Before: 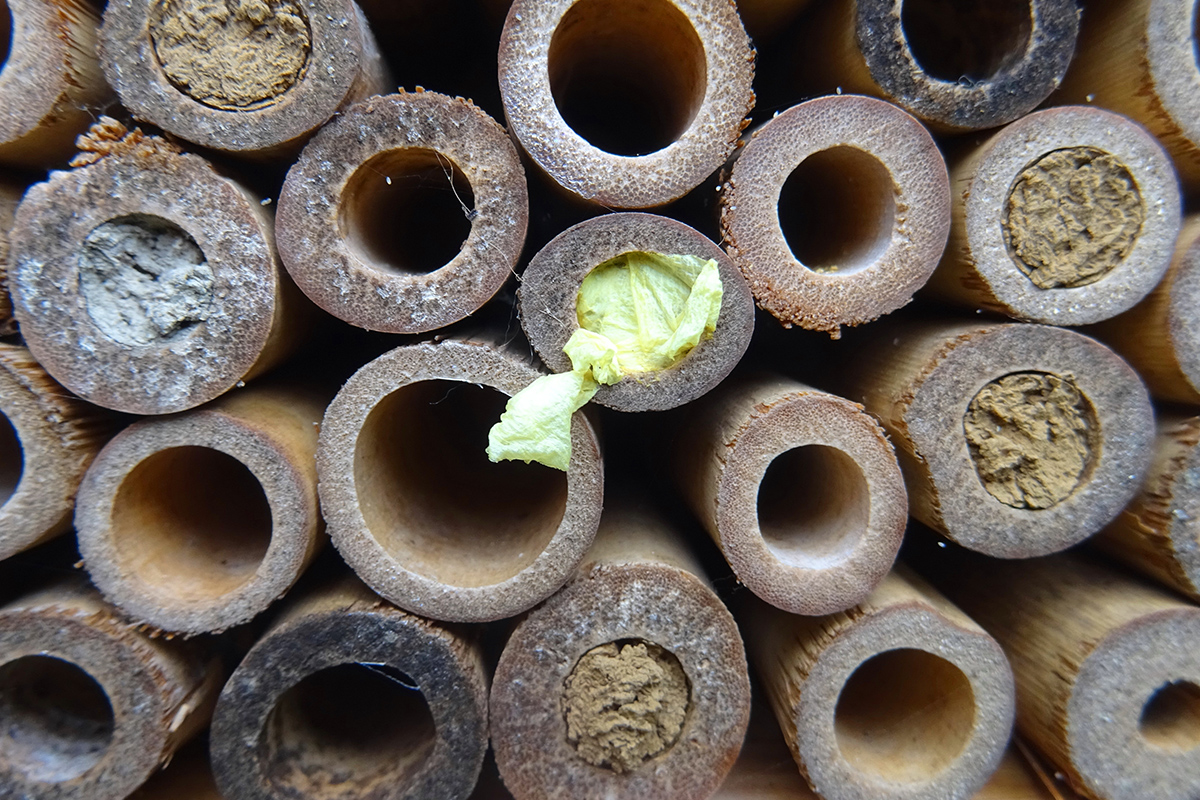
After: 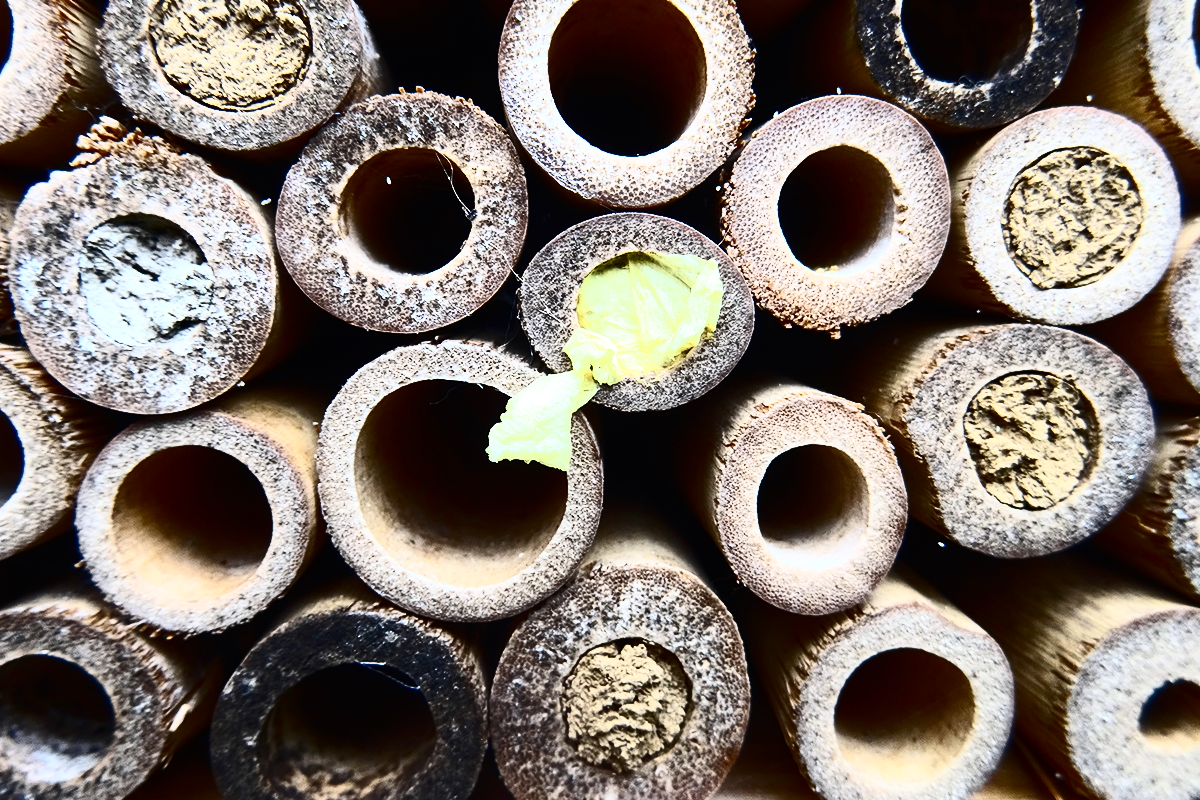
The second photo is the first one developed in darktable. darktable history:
contrast brightness saturation: contrast 0.918, brightness 0.195
